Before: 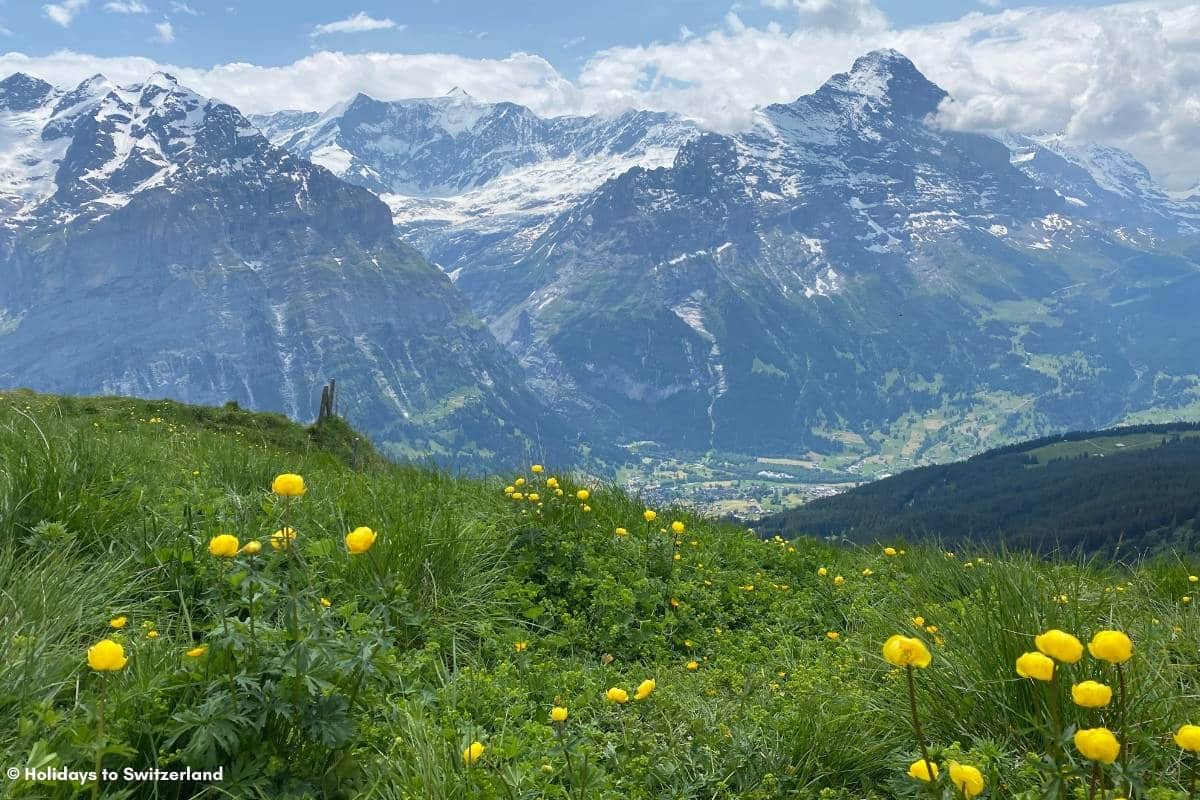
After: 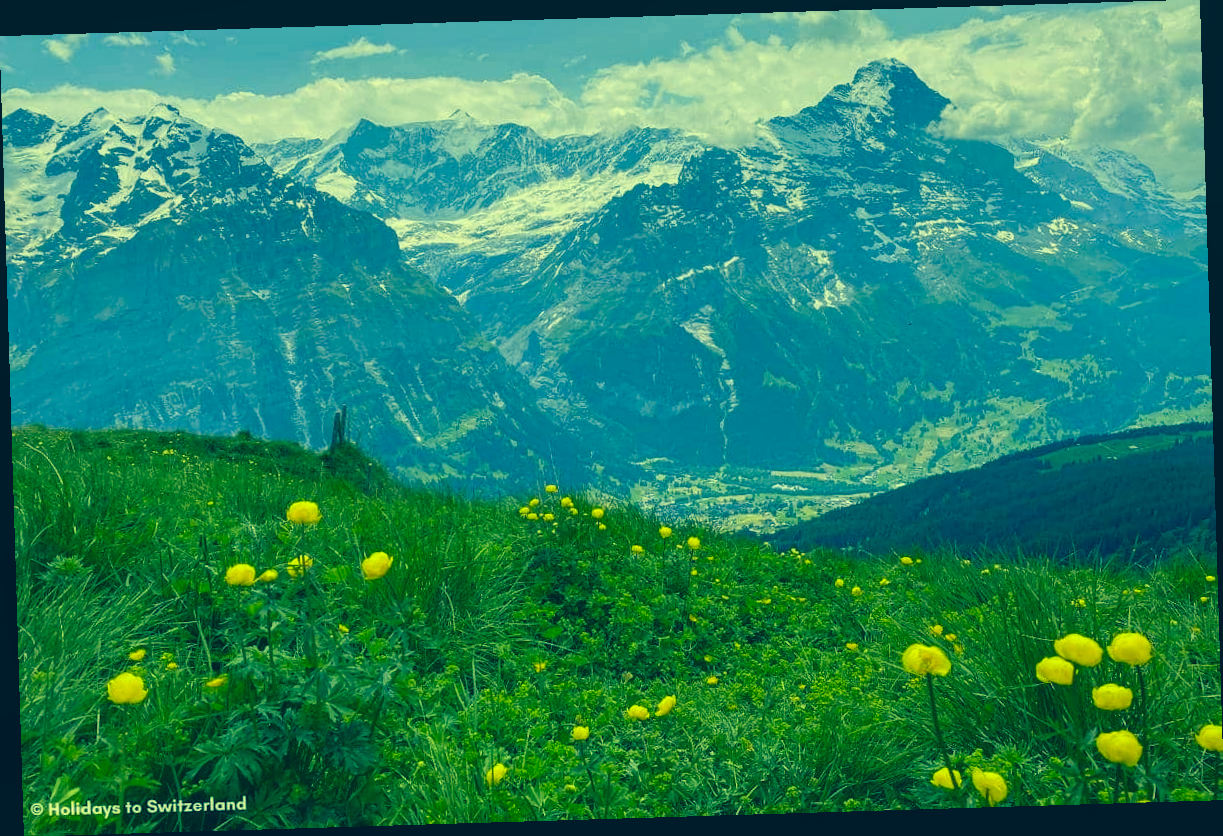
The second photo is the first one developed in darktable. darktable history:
local contrast: detail 110%
color correction: highlights a* -15.58, highlights b* 40, shadows a* -40, shadows b* -26.18
rotate and perspective: rotation -1.75°, automatic cropping off
